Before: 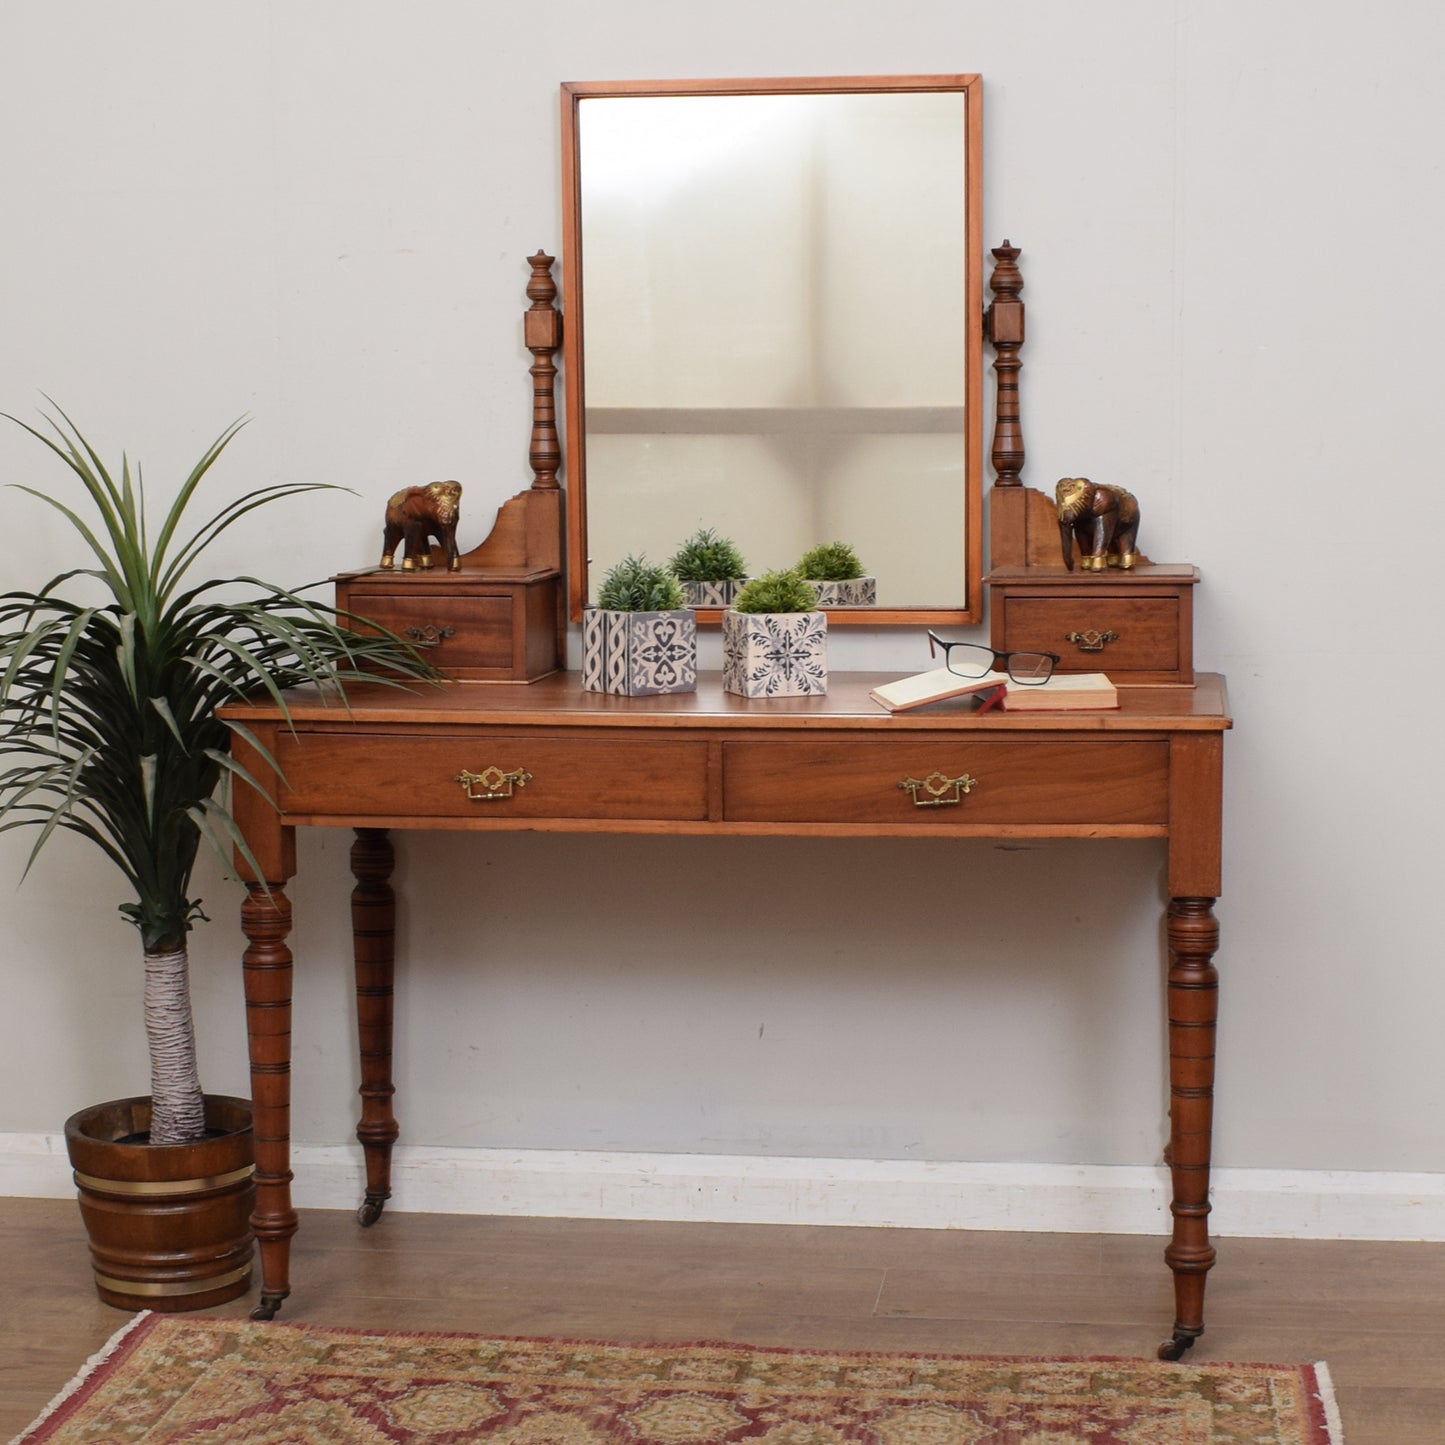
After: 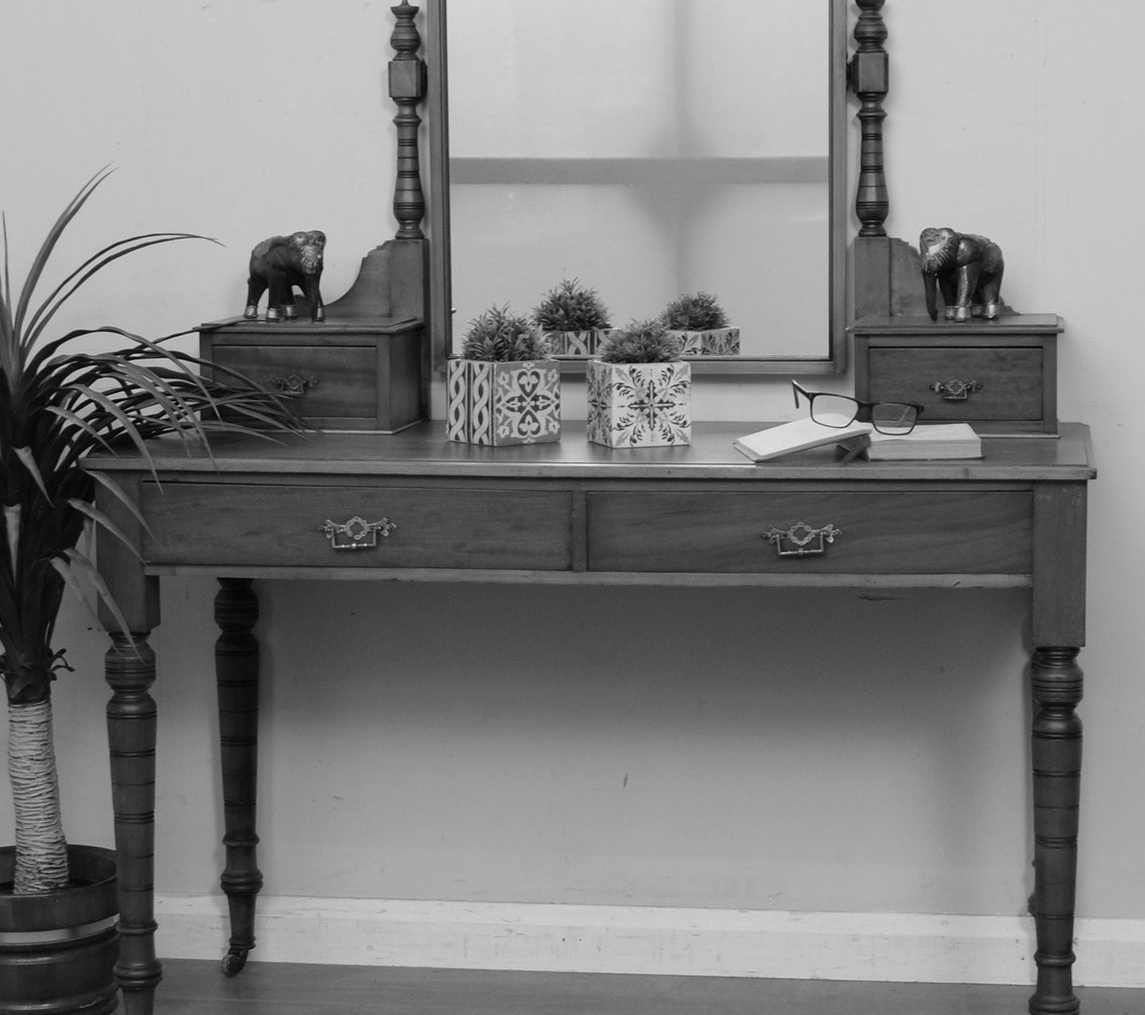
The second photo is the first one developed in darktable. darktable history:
exposure: compensate highlight preservation false
crop: left 9.444%, top 17.308%, right 11.29%, bottom 12.397%
color calibration: output gray [0.267, 0.423, 0.261, 0], x 0.341, y 0.354, temperature 5204.85 K
